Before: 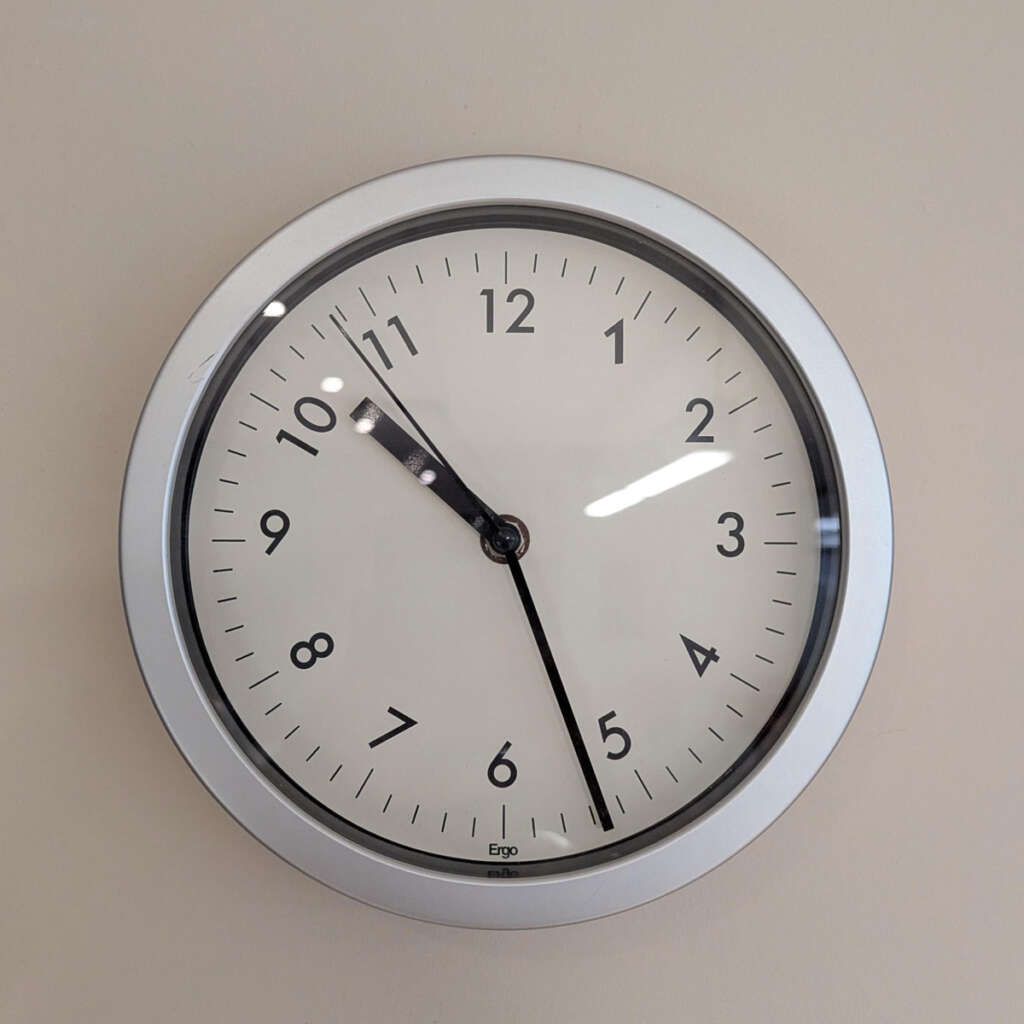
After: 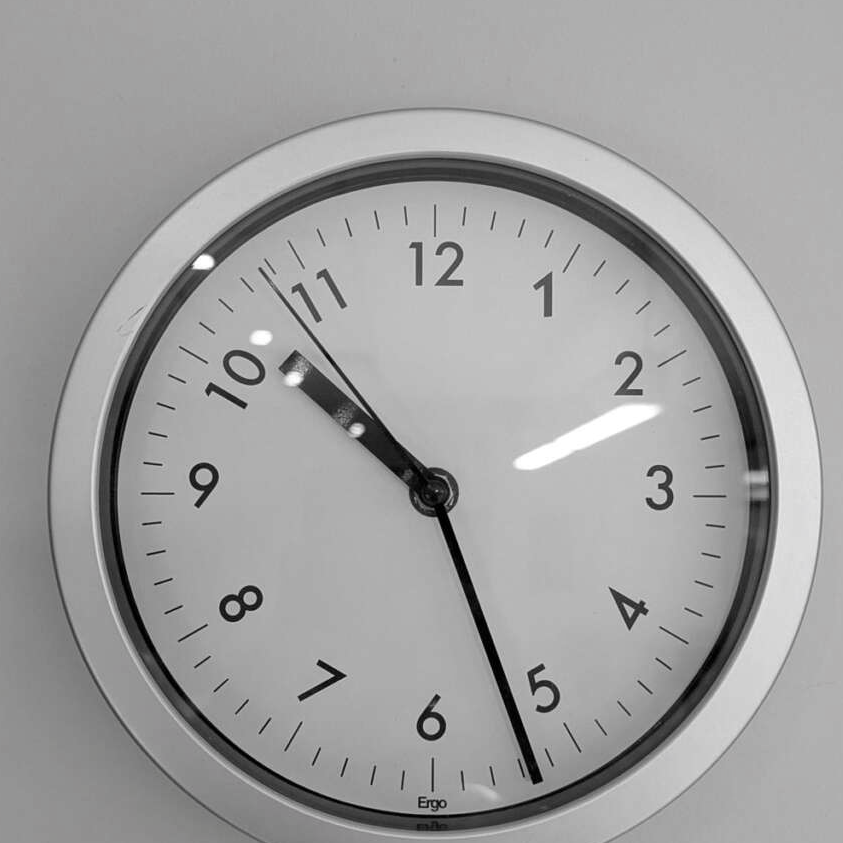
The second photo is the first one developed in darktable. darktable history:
contrast brightness saturation: saturation -0.99
crop and rotate: left 7.03%, top 4.613%, right 10.582%, bottom 13.025%
